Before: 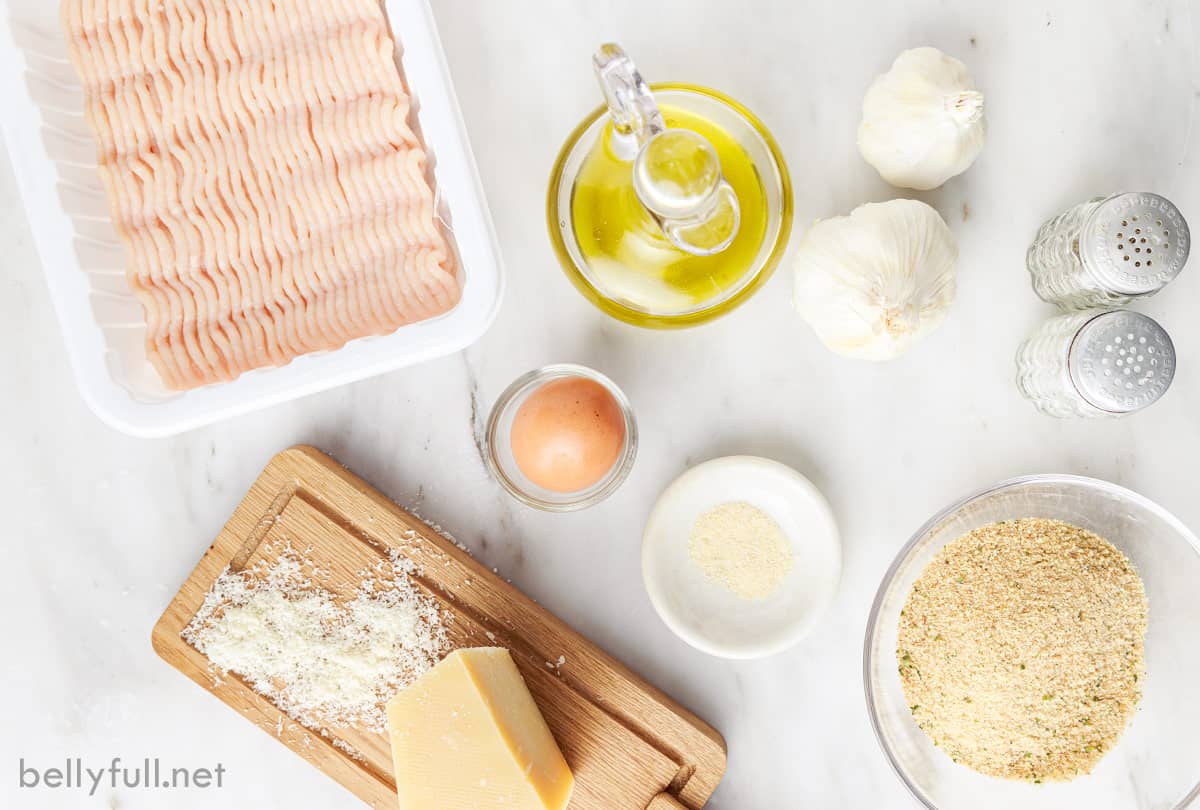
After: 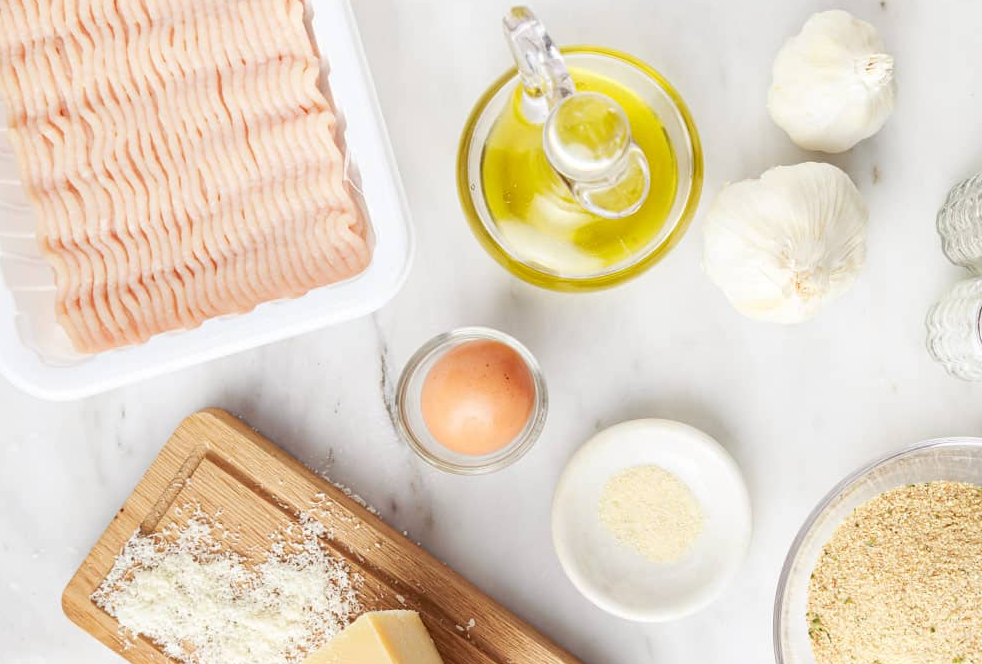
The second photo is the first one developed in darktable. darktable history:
crop and rotate: left 7.579%, top 4.64%, right 10.559%, bottom 13.269%
